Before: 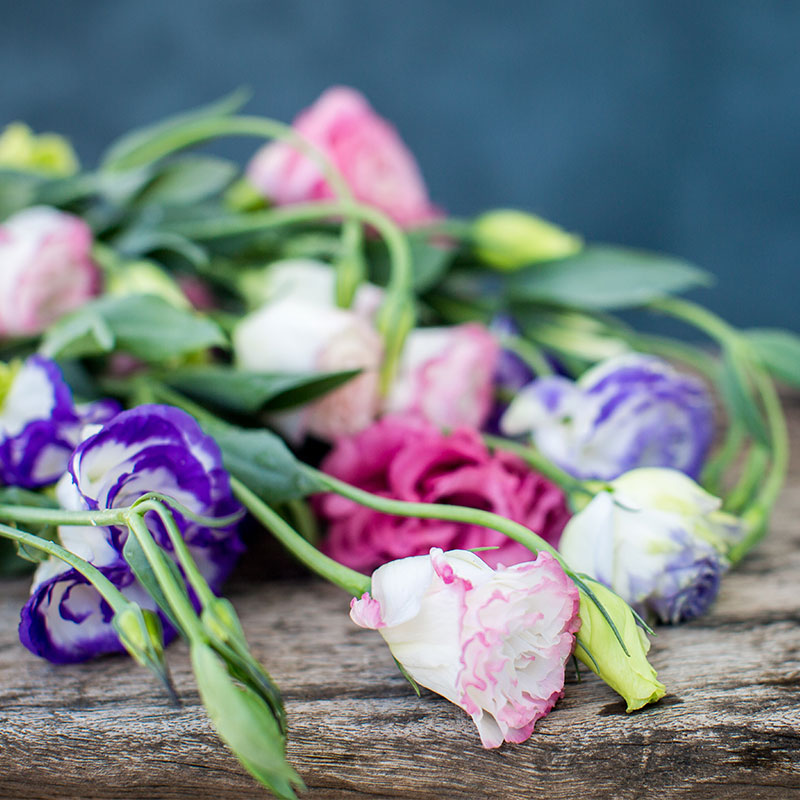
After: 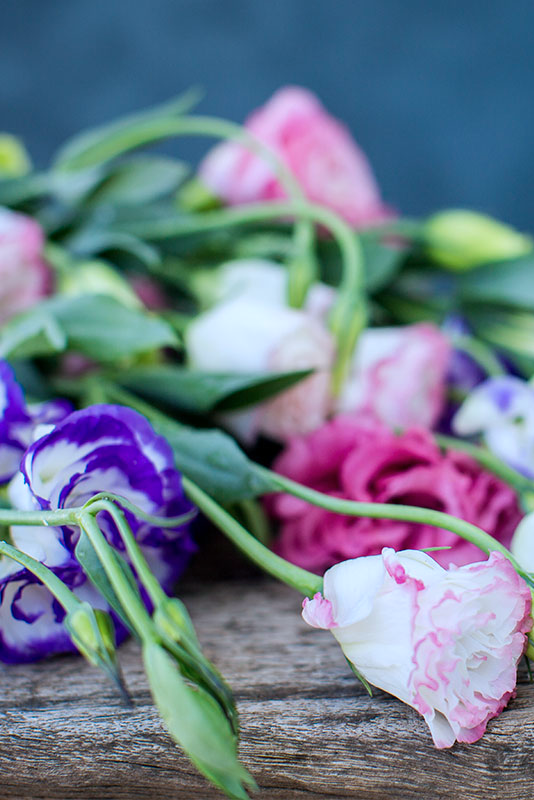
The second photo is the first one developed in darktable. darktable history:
crop and rotate: left 6.17%, right 26.983%
exposure: exposure -0.11 EV, compensate highlight preservation false
color calibration: gray › normalize channels true, x 0.371, y 0.377, temperature 4298.26 K, gamut compression 0.005
